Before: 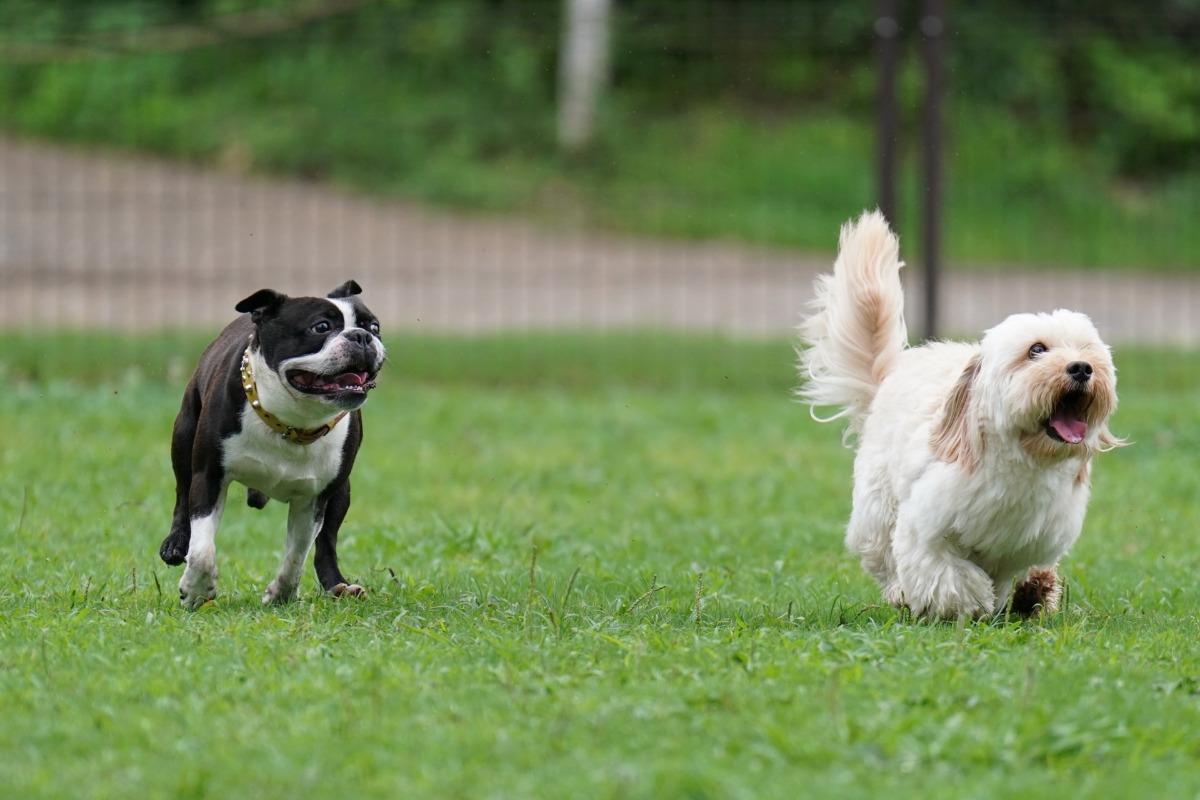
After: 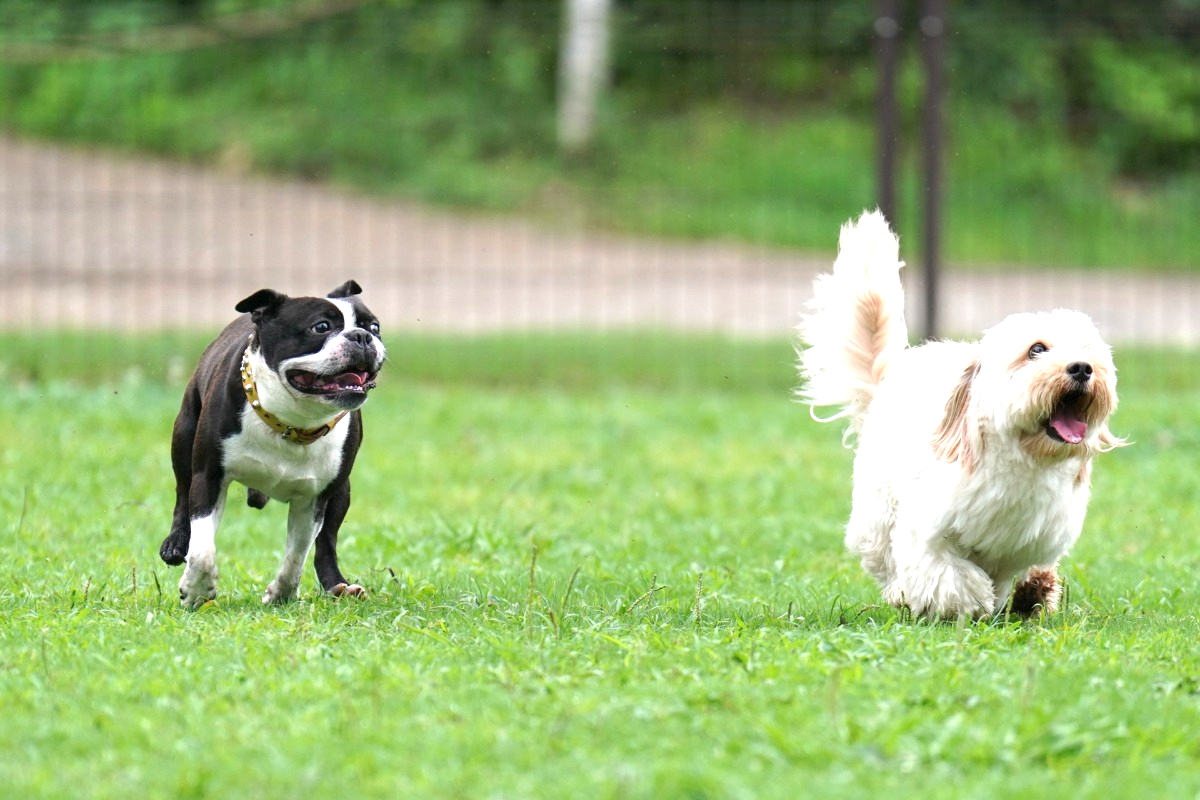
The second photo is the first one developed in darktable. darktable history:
tone equalizer: on, module defaults
exposure: black level correction 0, exposure 0.9 EV, compensate highlight preservation false
